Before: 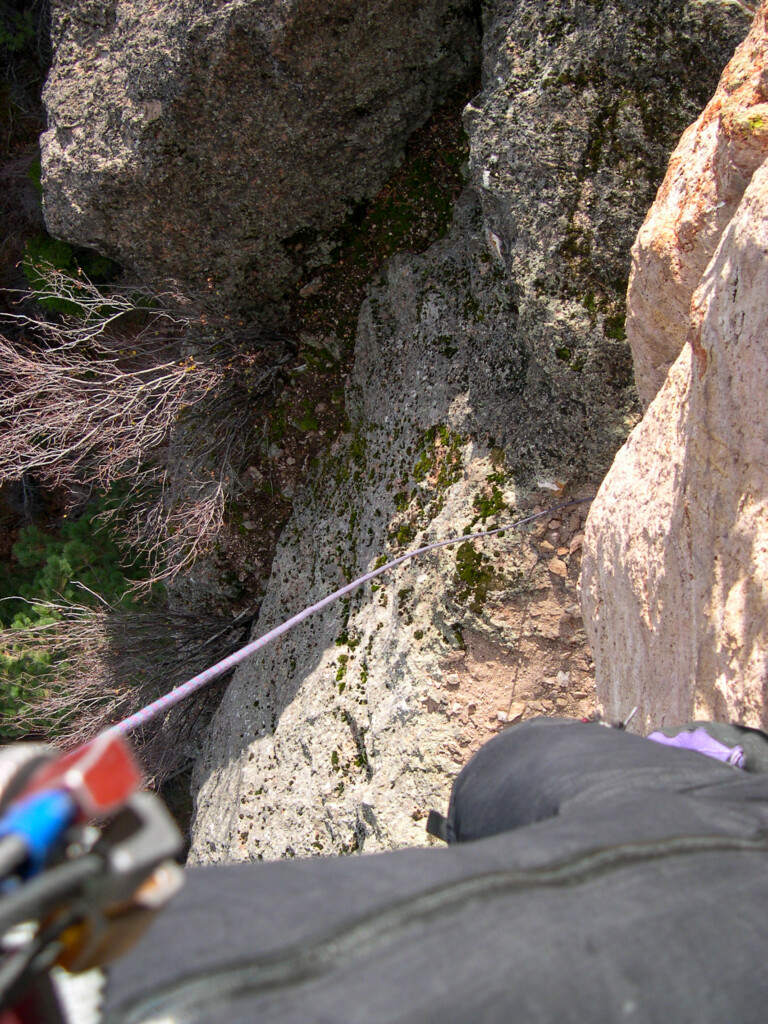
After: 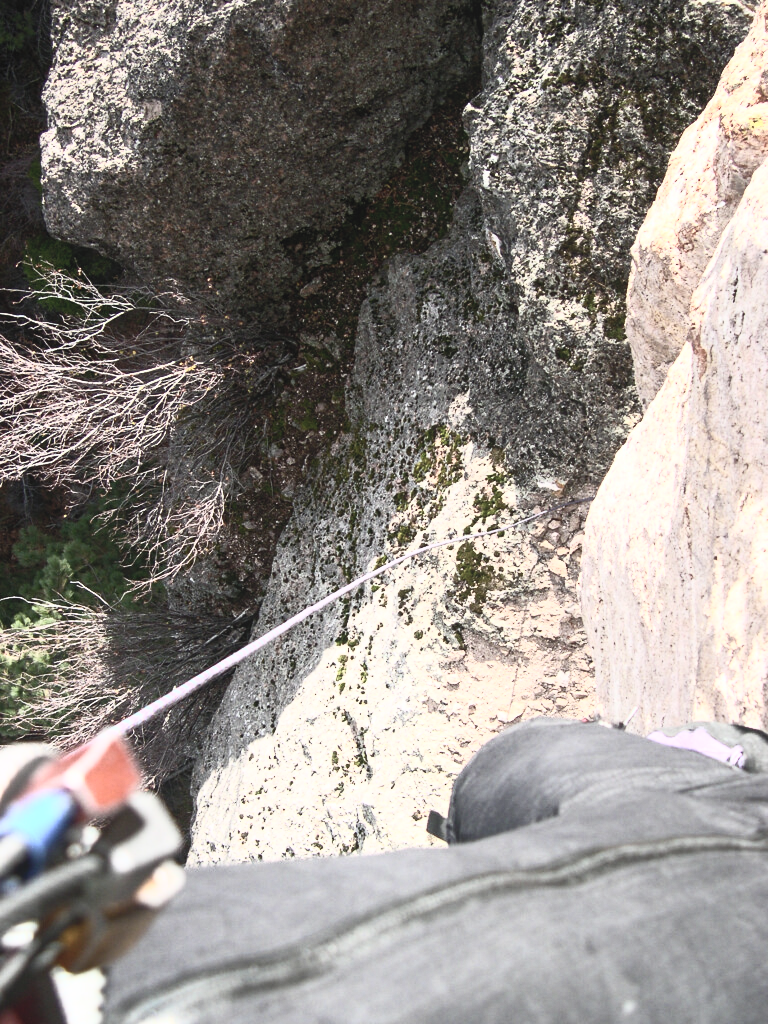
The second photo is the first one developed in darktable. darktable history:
contrast brightness saturation: contrast 0.57, brightness 0.57, saturation -0.34
contrast equalizer: y [[0.439, 0.44, 0.442, 0.457, 0.493, 0.498], [0.5 ×6], [0.5 ×6], [0 ×6], [0 ×6]], mix 0.59
shadows and highlights: shadows 0, highlights 40
